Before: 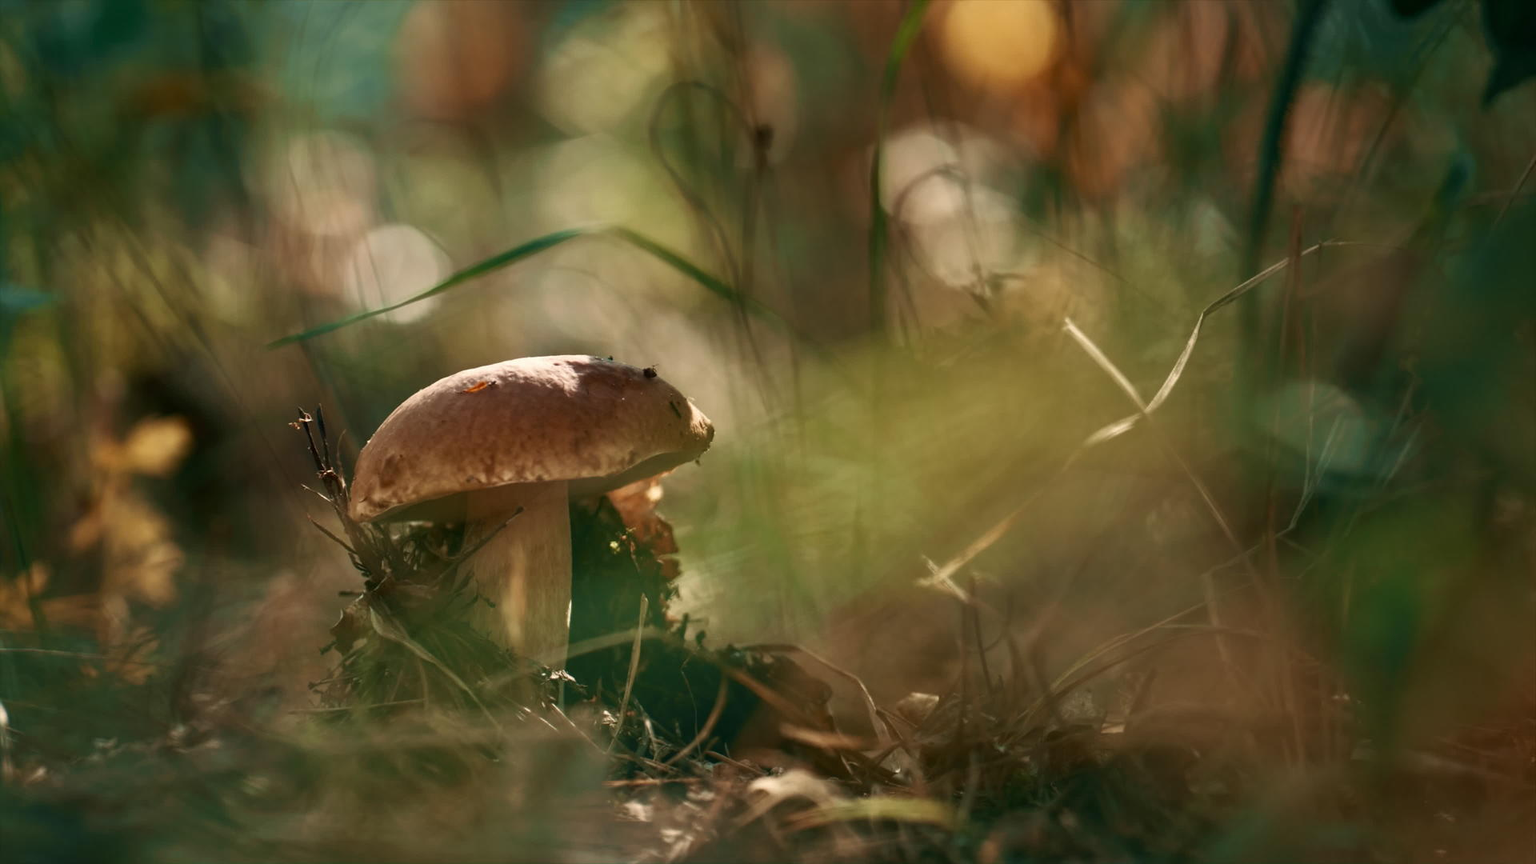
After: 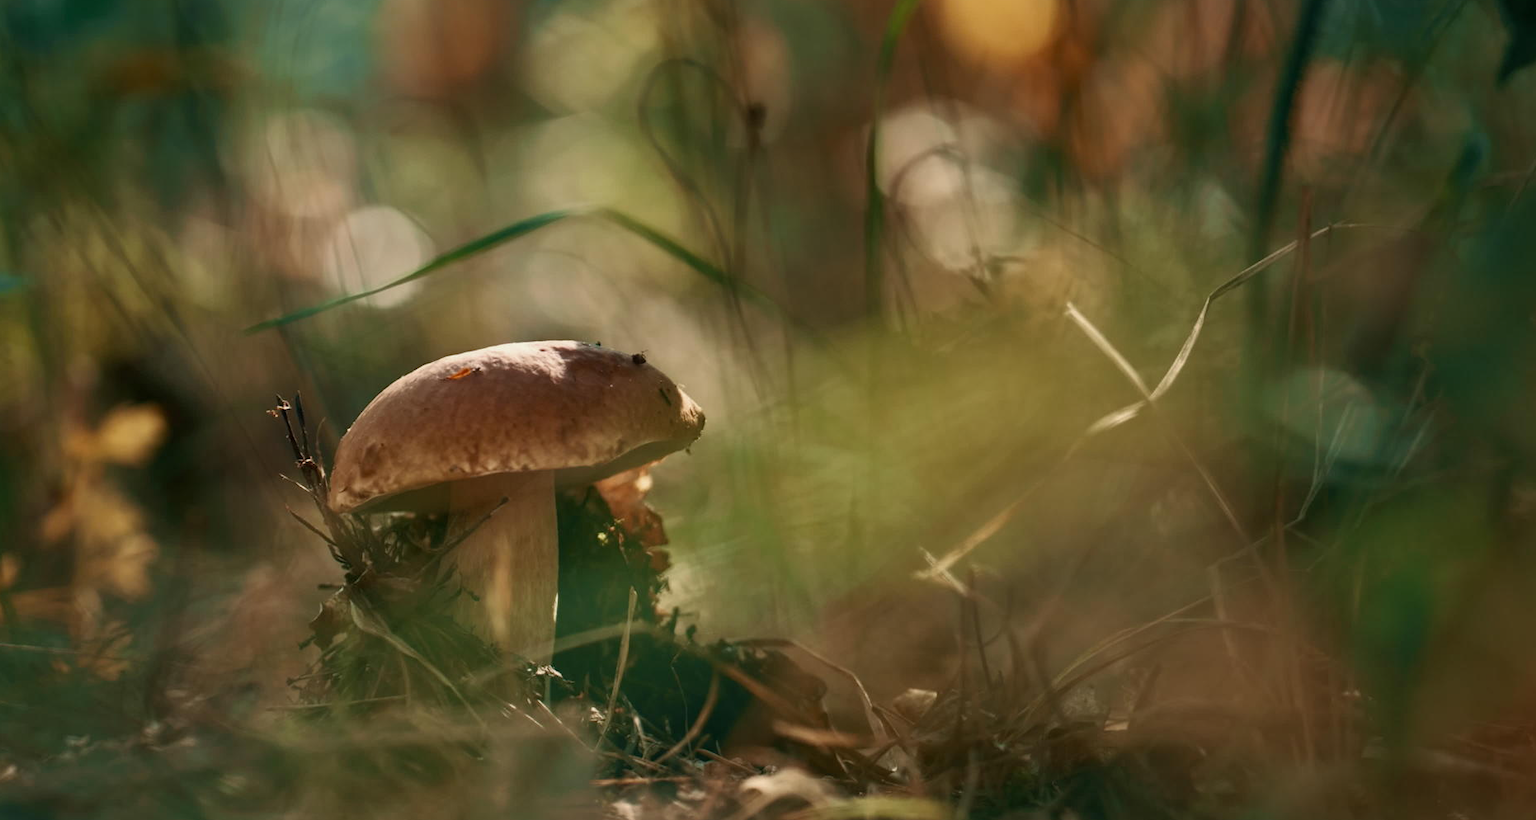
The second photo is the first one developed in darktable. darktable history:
shadows and highlights: shadows 25.91, white point adjustment -3.09, highlights -29.76
crop: left 2.008%, top 2.933%, right 0.991%, bottom 4.881%
